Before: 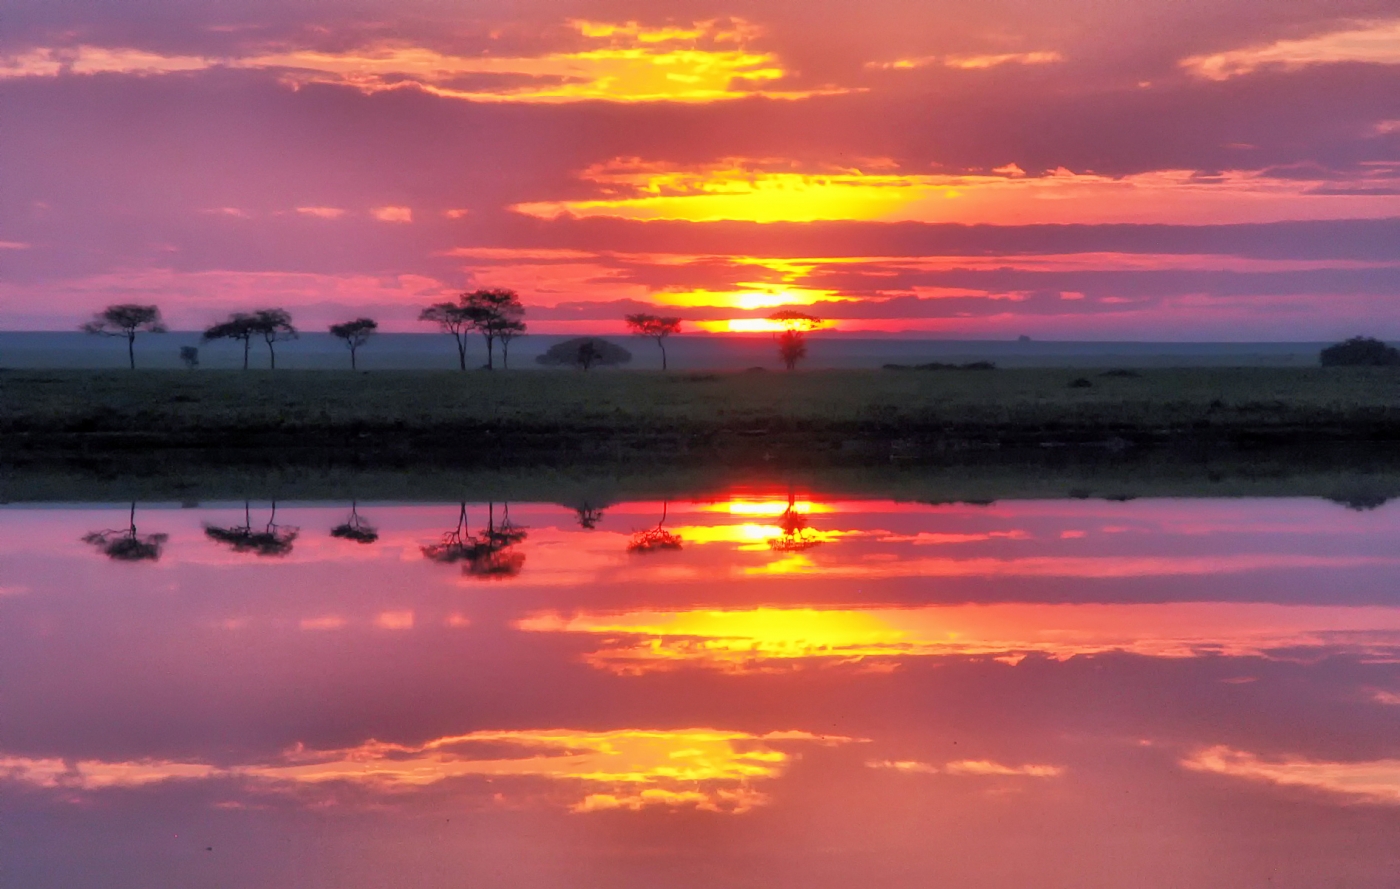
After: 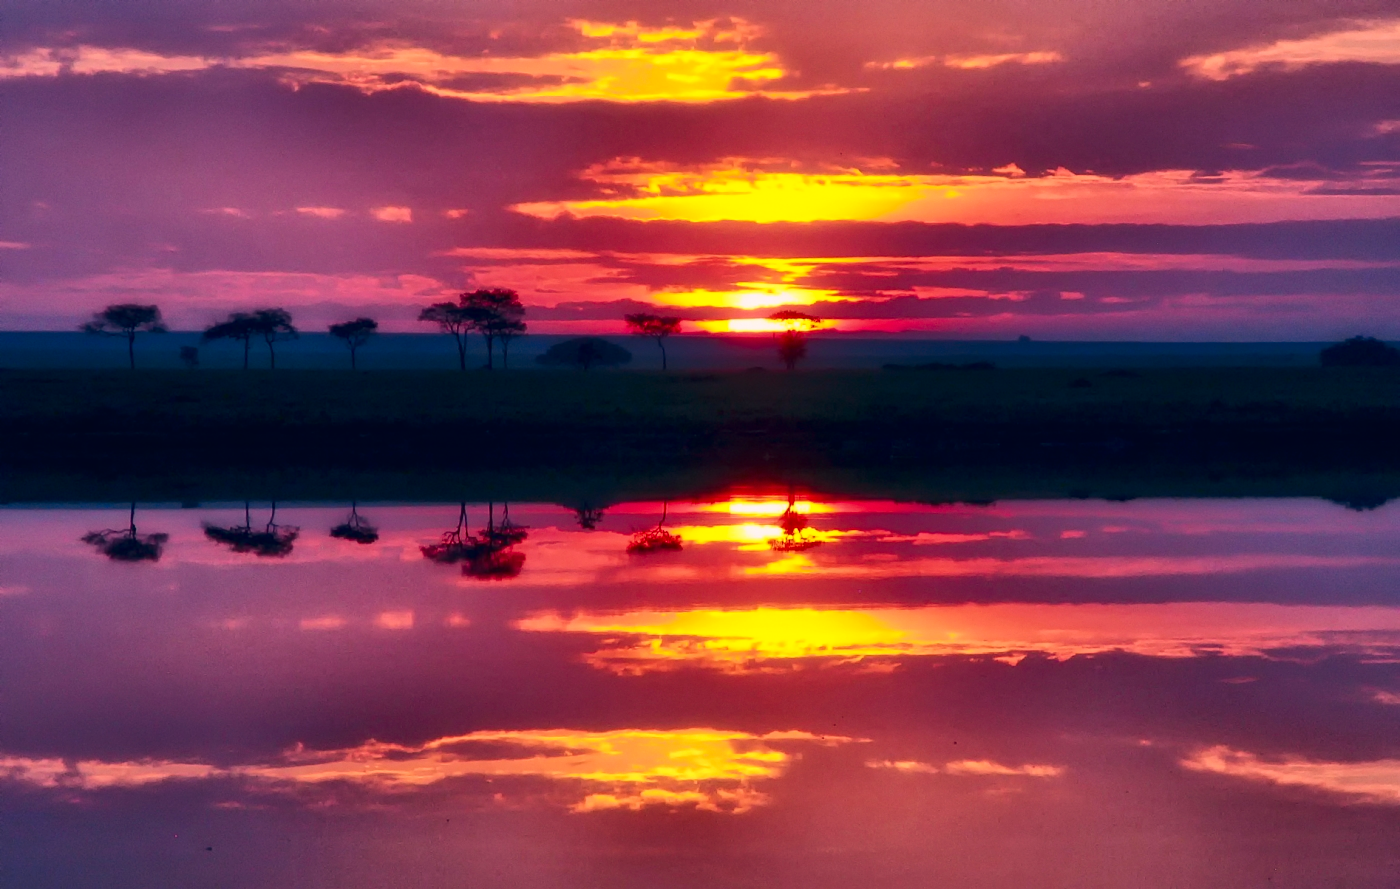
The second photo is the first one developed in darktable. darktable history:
color correction: highlights a* 14.45, highlights b* 6.05, shadows a* -5.36, shadows b* -15.96, saturation 0.854
contrast brightness saturation: contrast 0.223, brightness -0.191, saturation 0.233
